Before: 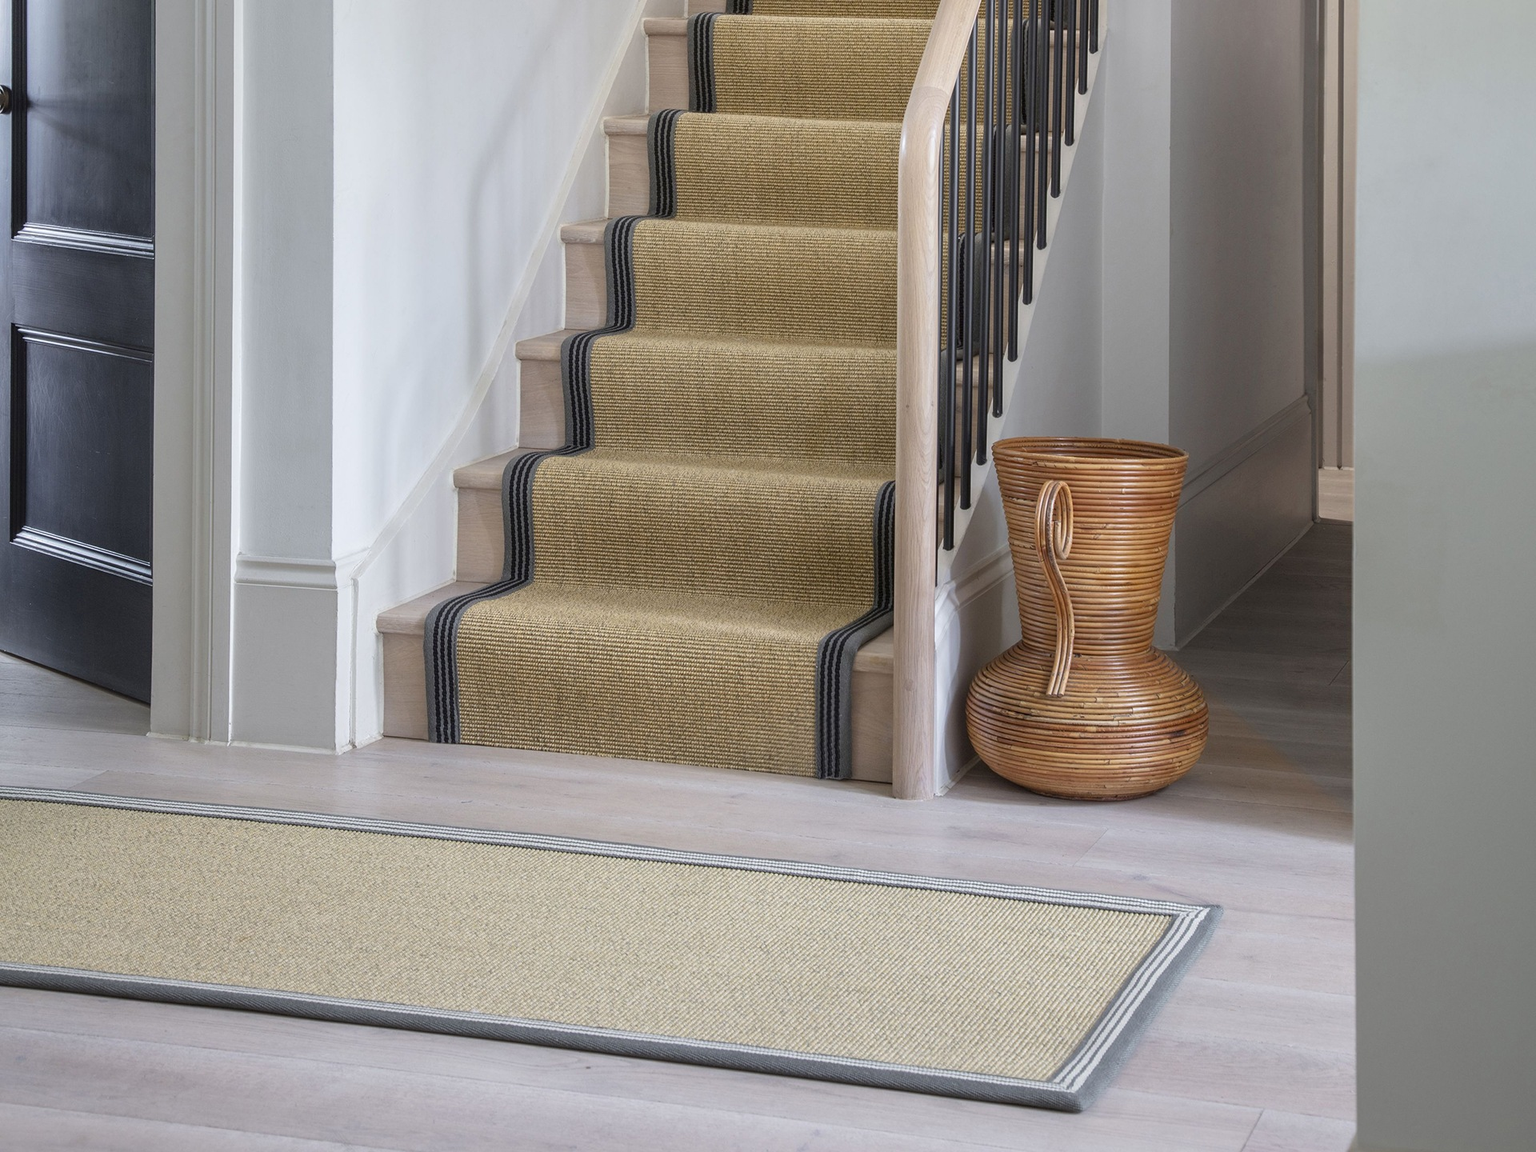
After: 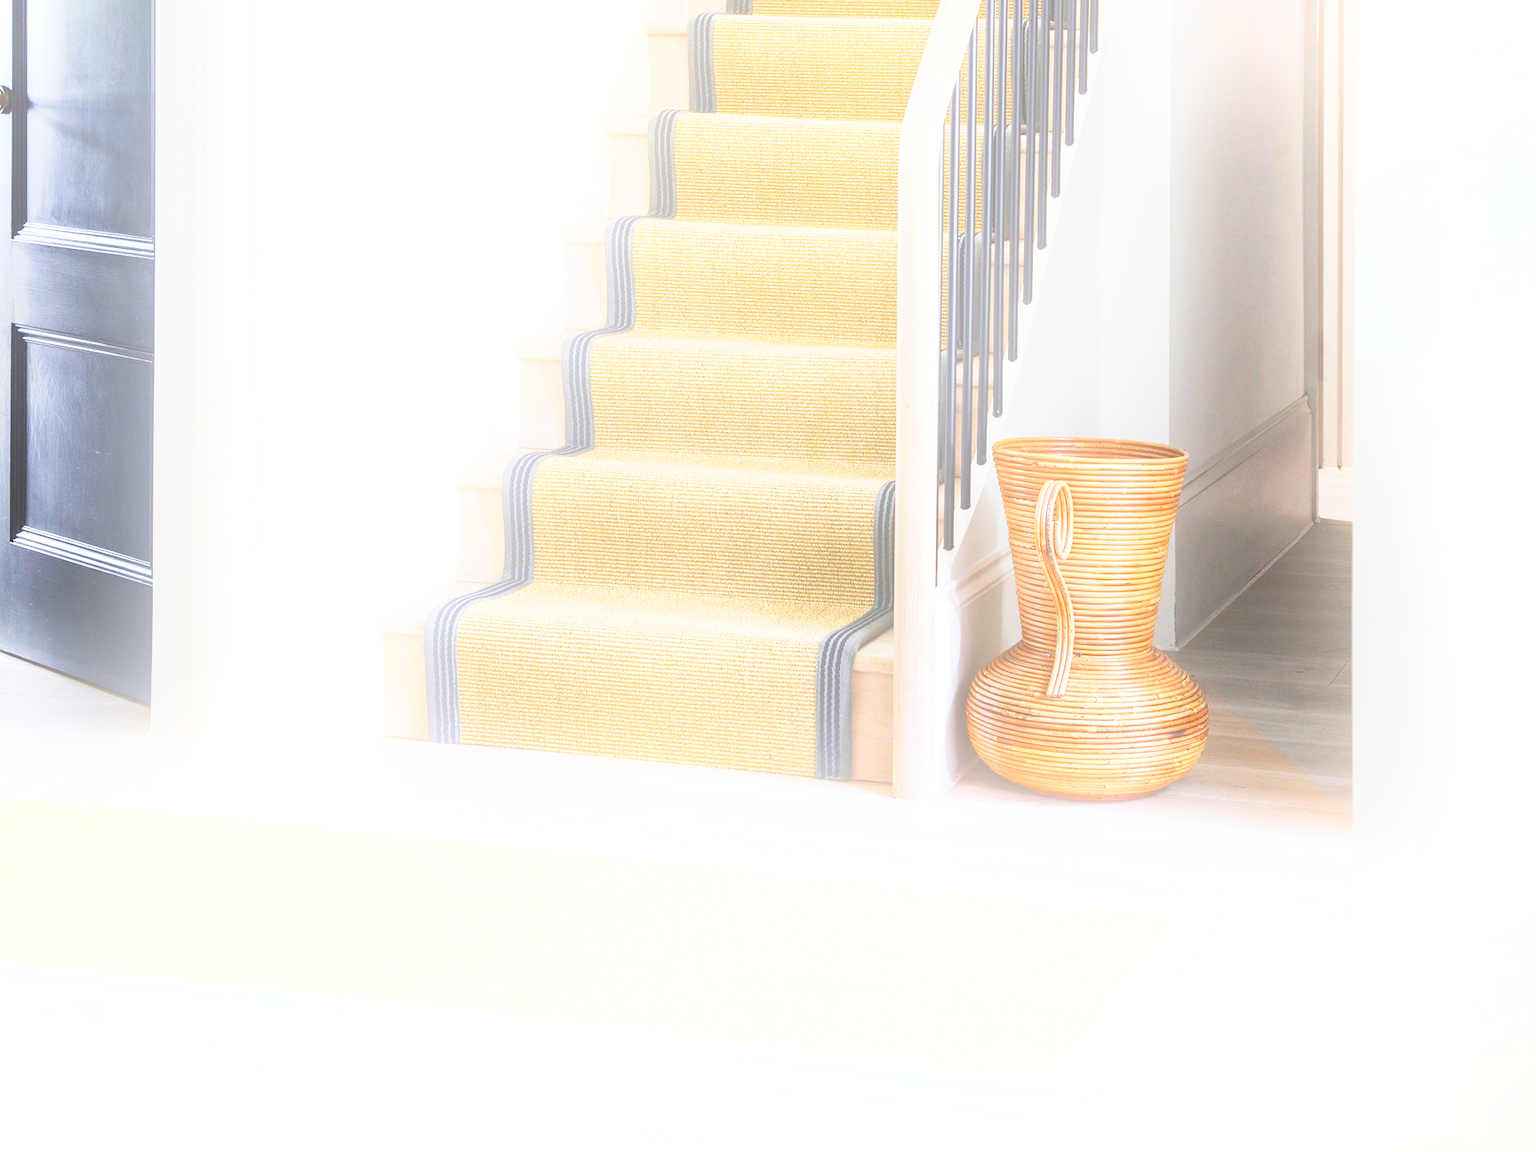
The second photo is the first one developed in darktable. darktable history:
base curve: curves: ch0 [(0, 0) (0.088, 0.125) (0.176, 0.251) (0.354, 0.501) (0.613, 0.749) (1, 0.877)], preserve colors none
exposure: black level correction 0, exposure 1.675 EV, compensate exposure bias true, compensate highlight preservation false
shadows and highlights: low approximation 0.01, soften with gaussian
bloom: on, module defaults
